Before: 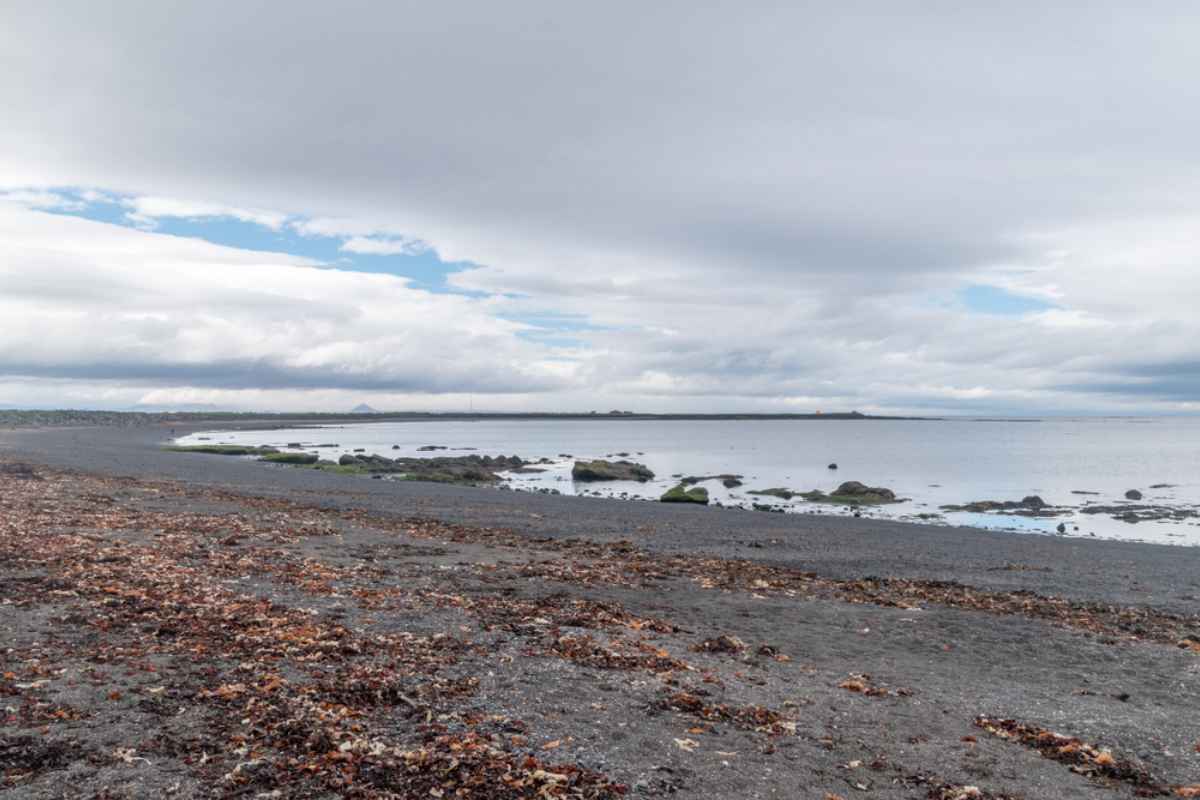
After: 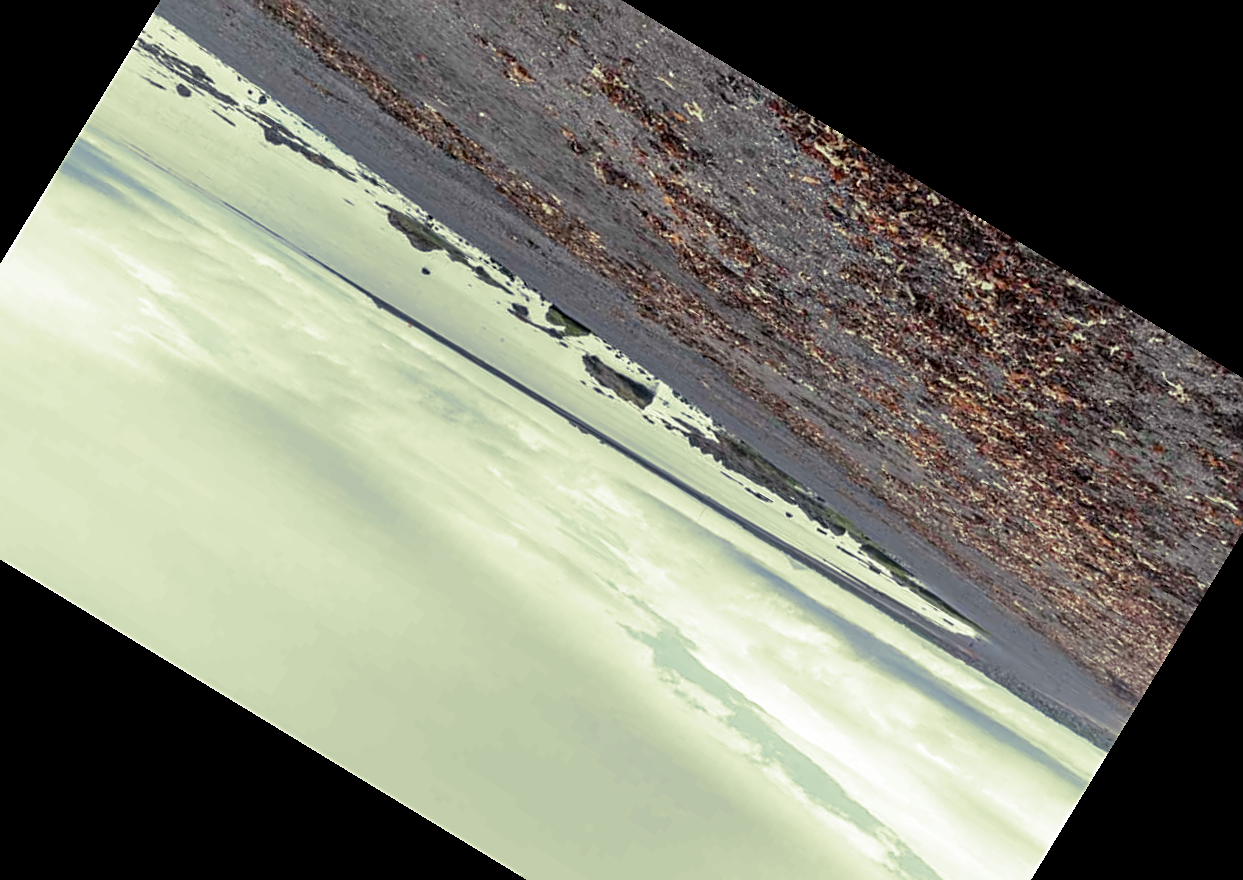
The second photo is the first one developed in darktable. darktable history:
crop and rotate: angle 148.68°, left 9.111%, top 15.603%, right 4.588%, bottom 17.041%
sharpen: on, module defaults
split-toning: shadows › hue 290.82°, shadows › saturation 0.34, highlights › saturation 0.38, balance 0, compress 50%
shadows and highlights: radius 331.84, shadows 53.55, highlights -100, compress 94.63%, highlights color adjustment 73.23%, soften with gaussian
